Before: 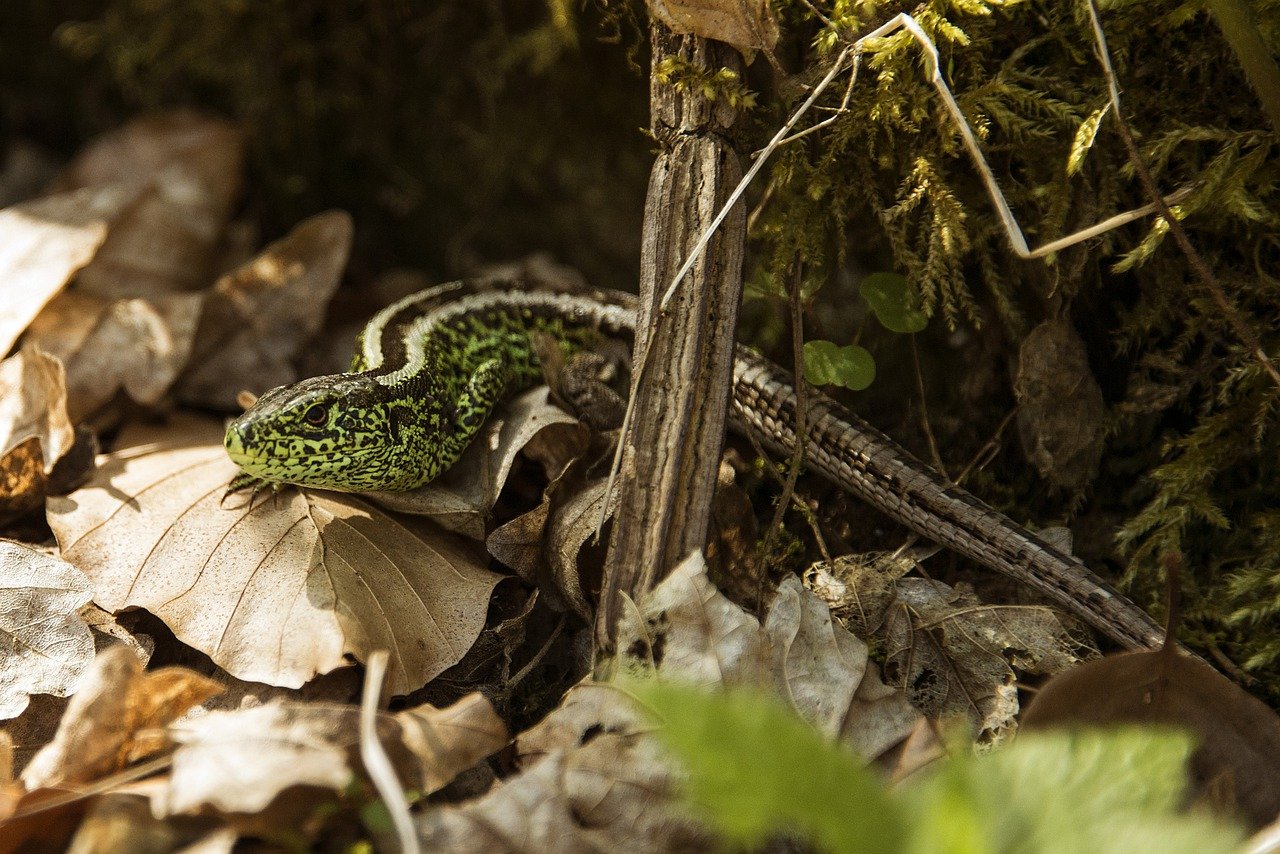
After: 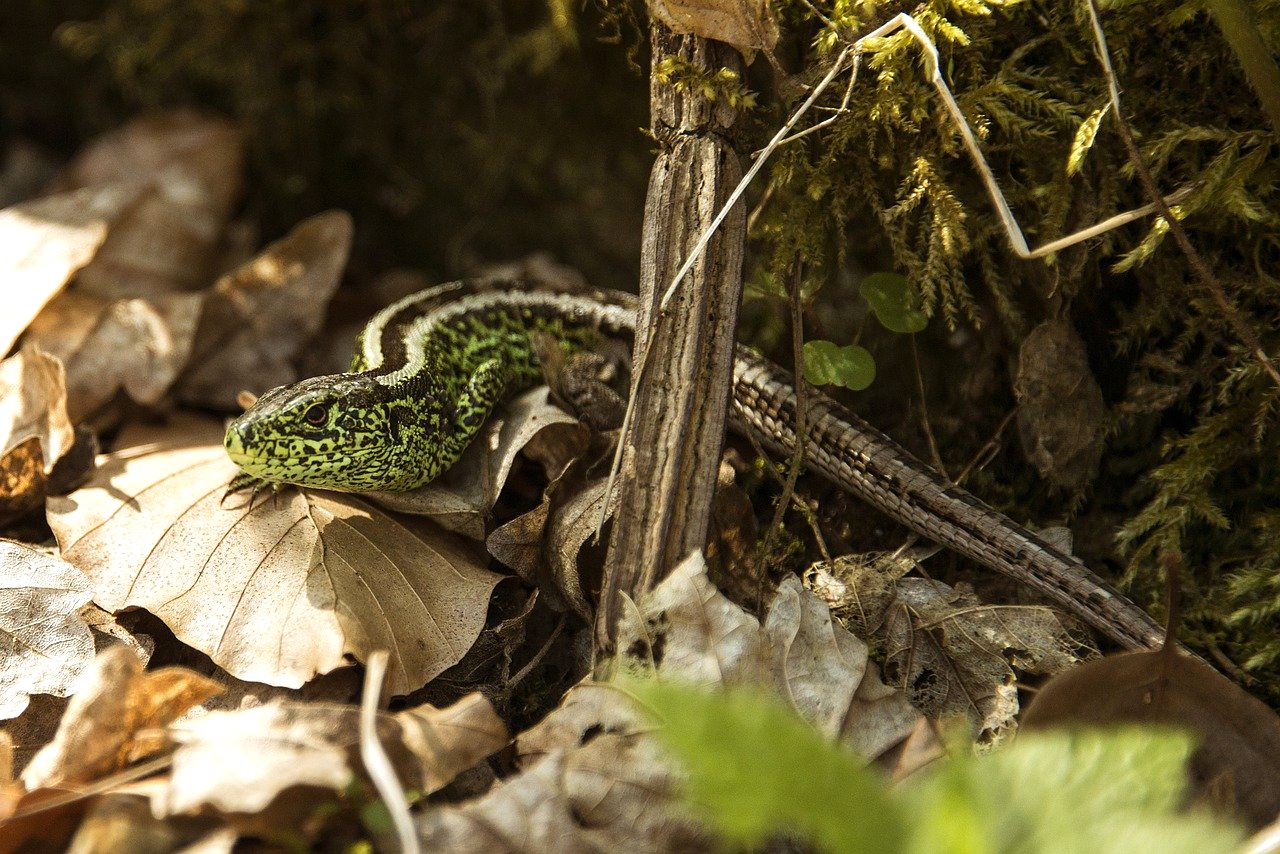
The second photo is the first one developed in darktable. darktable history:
exposure: exposure 0.289 EV, compensate highlight preservation false
